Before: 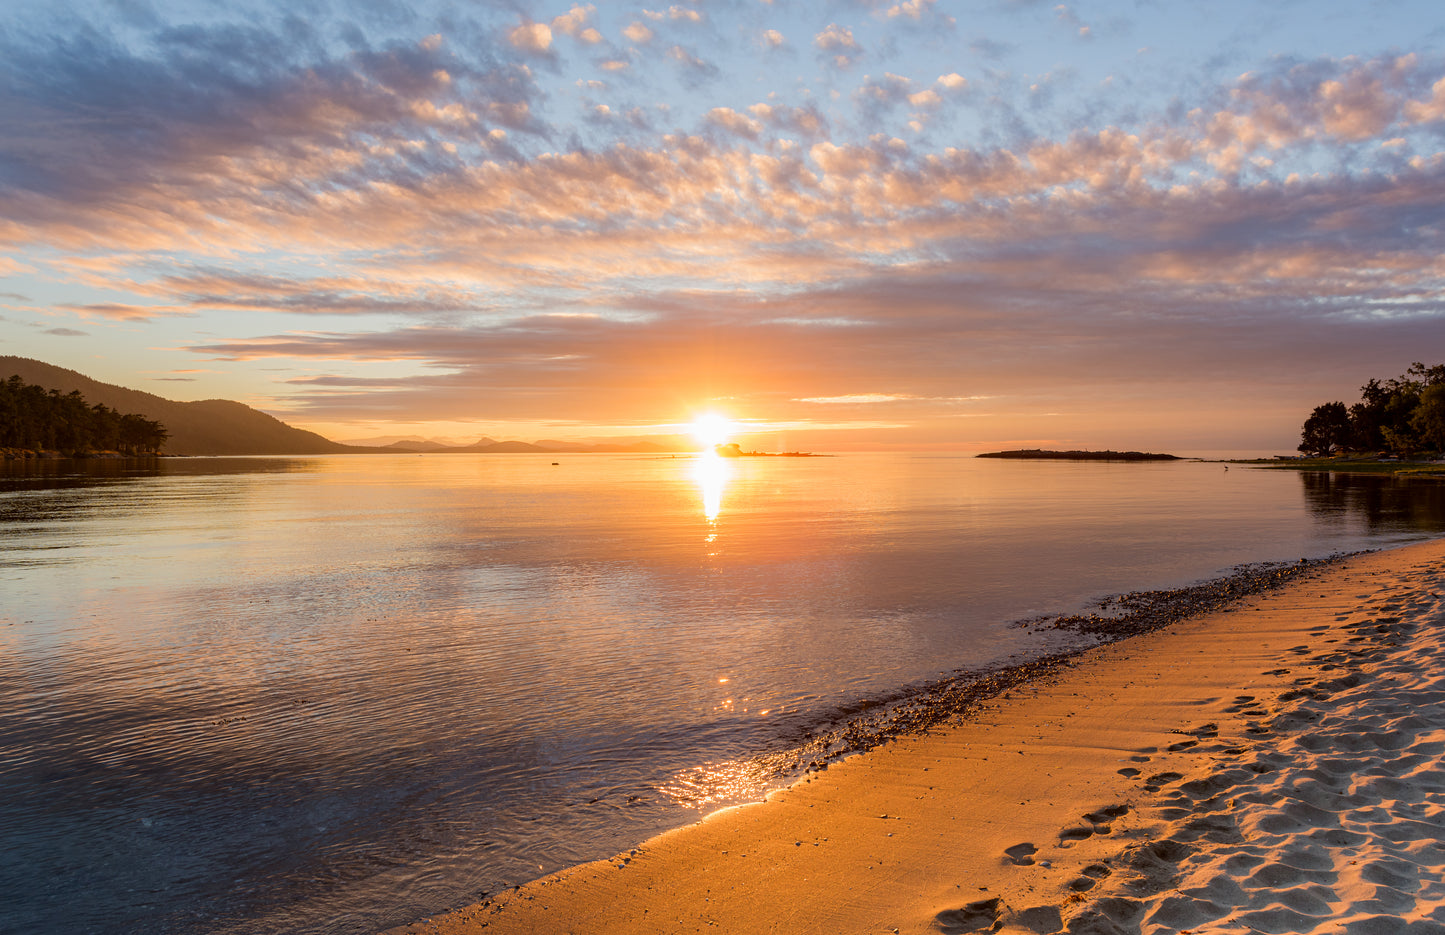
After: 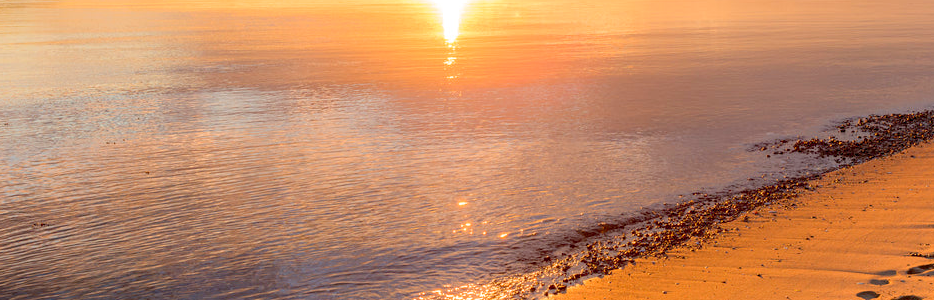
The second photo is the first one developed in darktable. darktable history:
crop: left 18.064%, top 51.063%, right 17.258%, bottom 16.832%
exposure: black level correction 0.001, compensate highlight preservation false
levels: levels [0, 0.43, 0.984]
